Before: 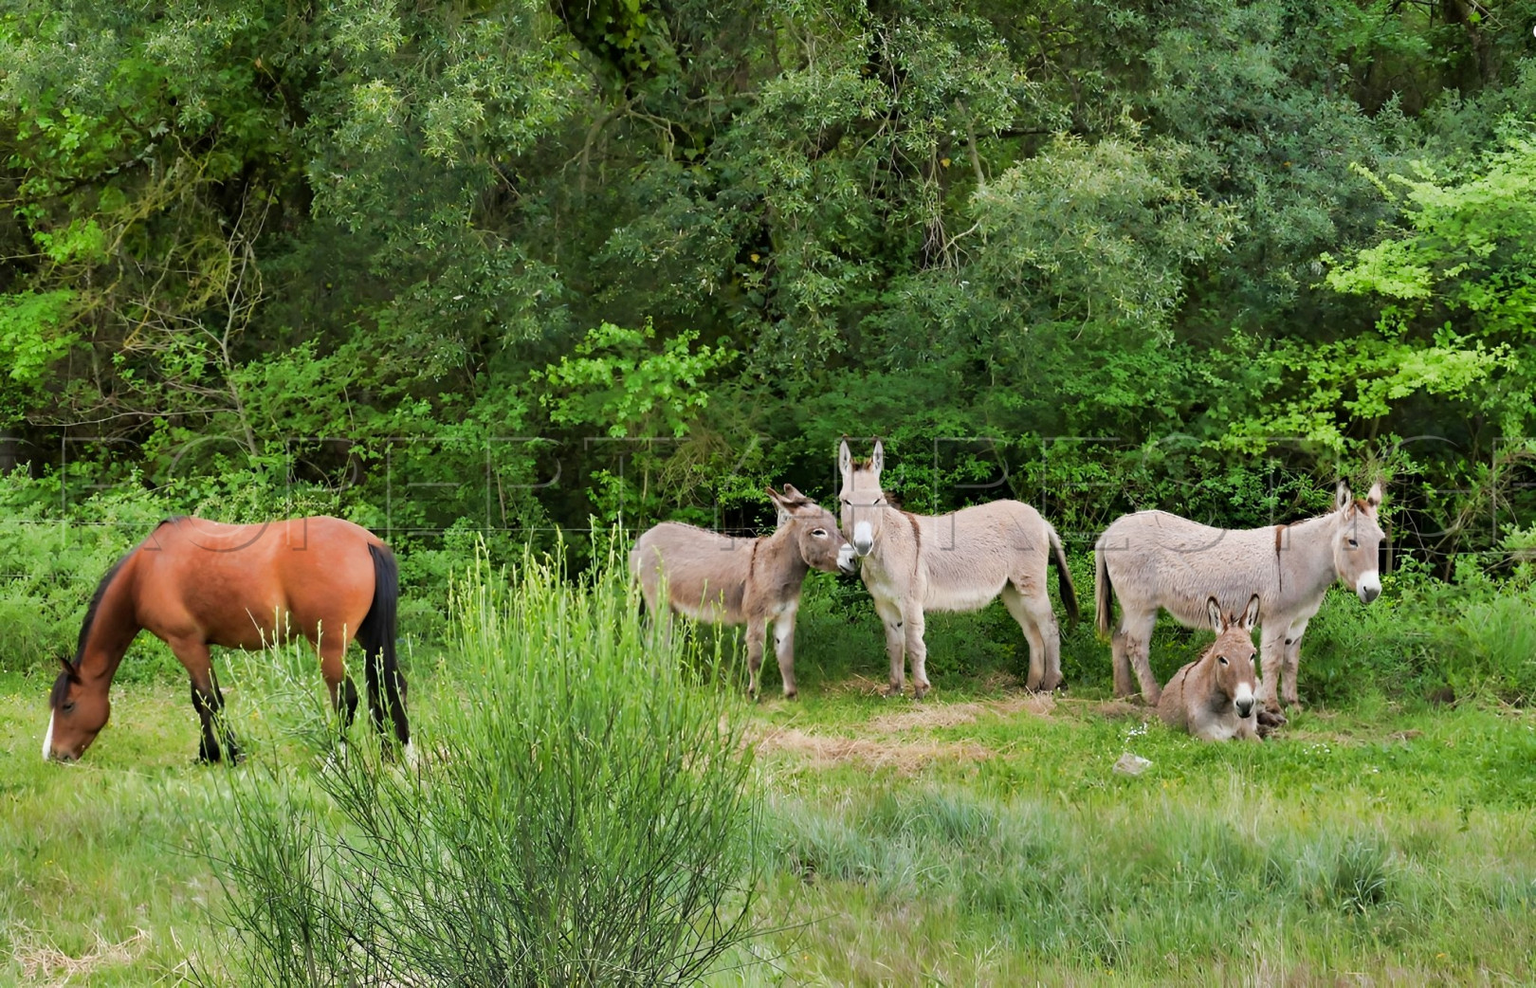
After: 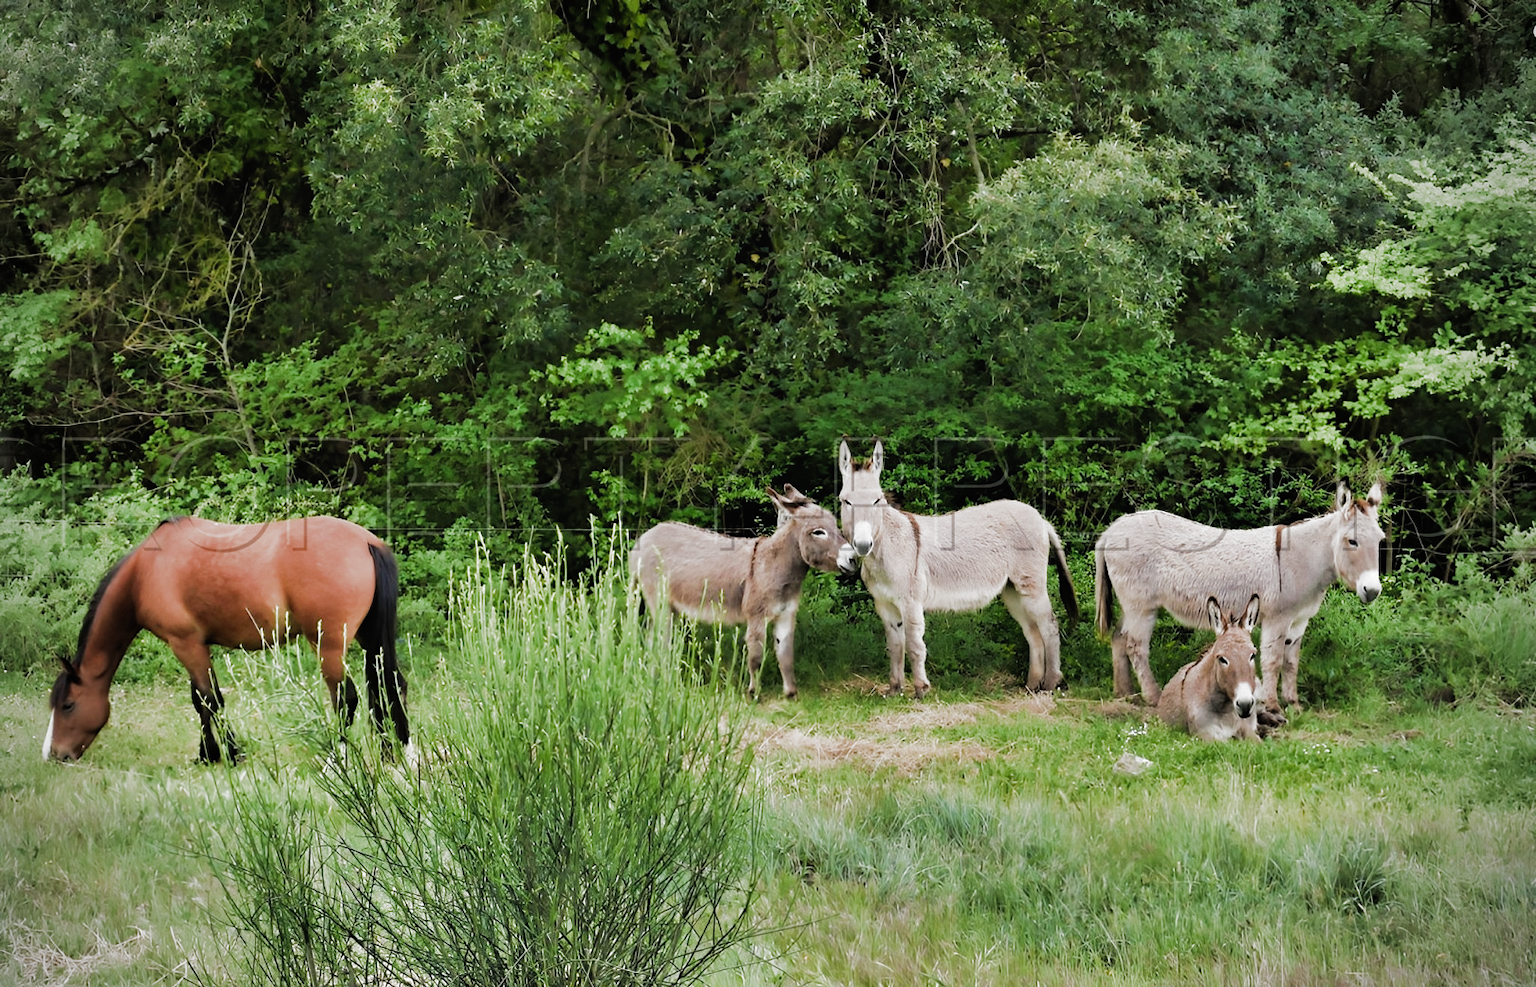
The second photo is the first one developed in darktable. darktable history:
filmic rgb: black relative exposure -9.07 EV, white relative exposure 2.31 EV, hardness 7.52, add noise in highlights 0.002, color science v3 (2019), use custom middle-gray values true, contrast in highlights soft
local contrast: mode bilateral grid, contrast 100, coarseness 99, detail 91%, midtone range 0.2
vignetting: on, module defaults
